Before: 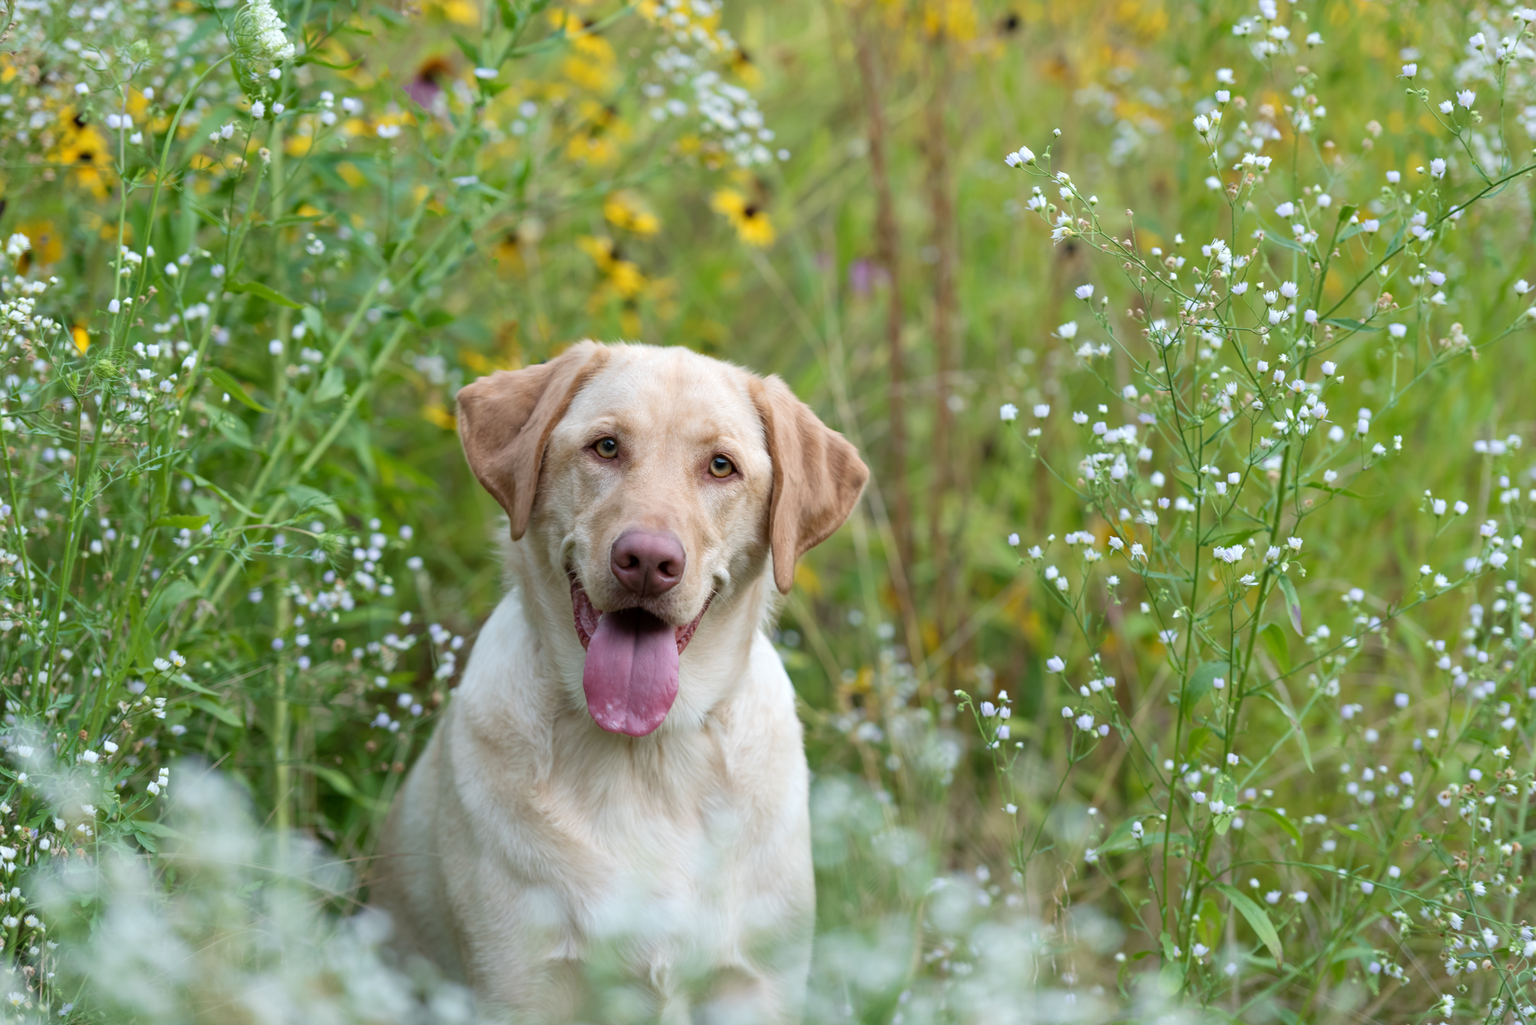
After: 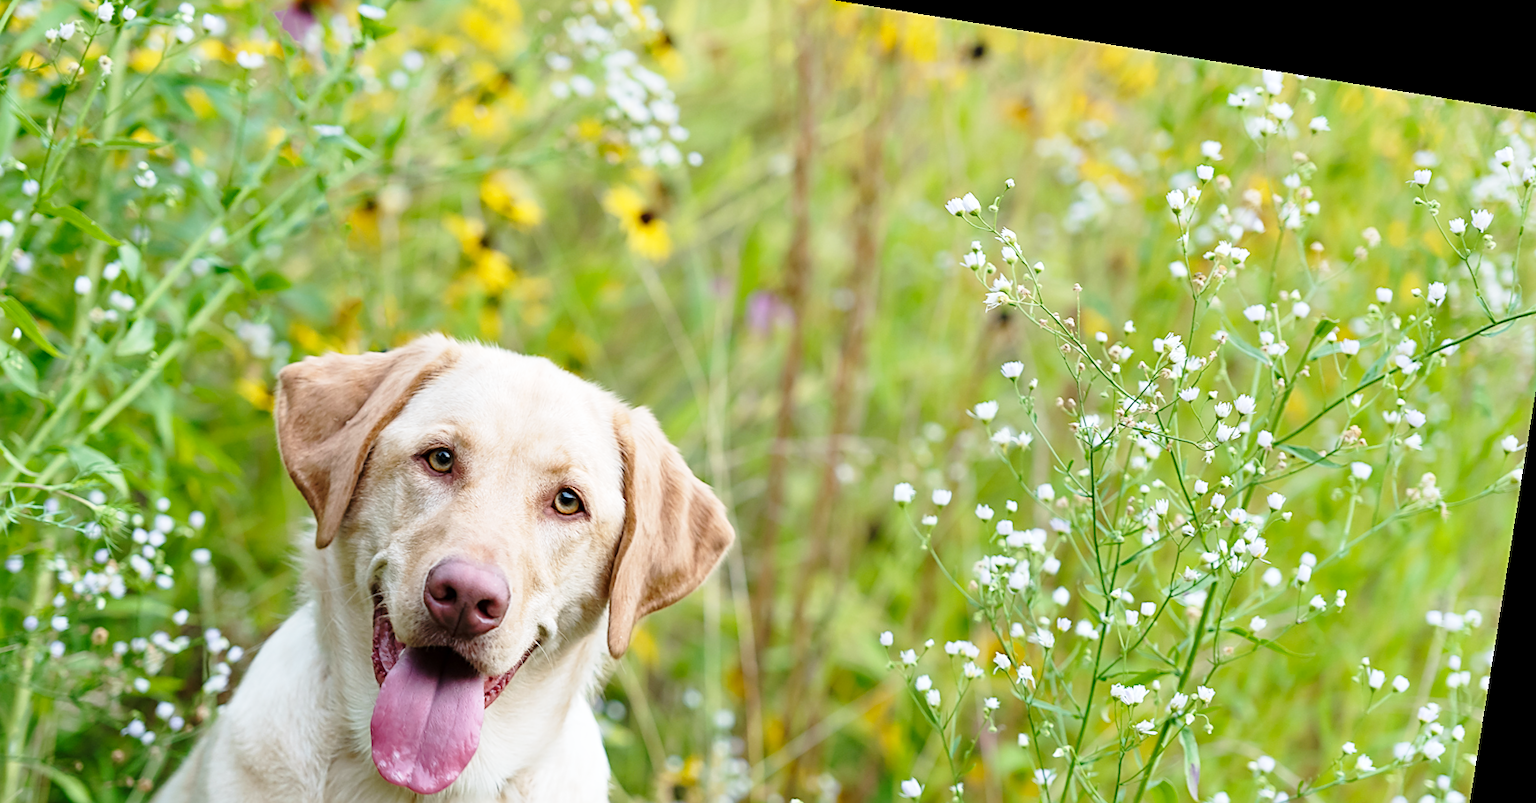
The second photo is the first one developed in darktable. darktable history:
shadows and highlights: shadows 29.32, highlights -29.32, low approximation 0.01, soften with gaussian
base curve: curves: ch0 [(0, 0) (0.028, 0.03) (0.121, 0.232) (0.46, 0.748) (0.859, 0.968) (1, 1)], preserve colors none
rotate and perspective: rotation 9.12°, automatic cropping off
crop: left 18.38%, top 11.092%, right 2.134%, bottom 33.217%
sharpen: on, module defaults
